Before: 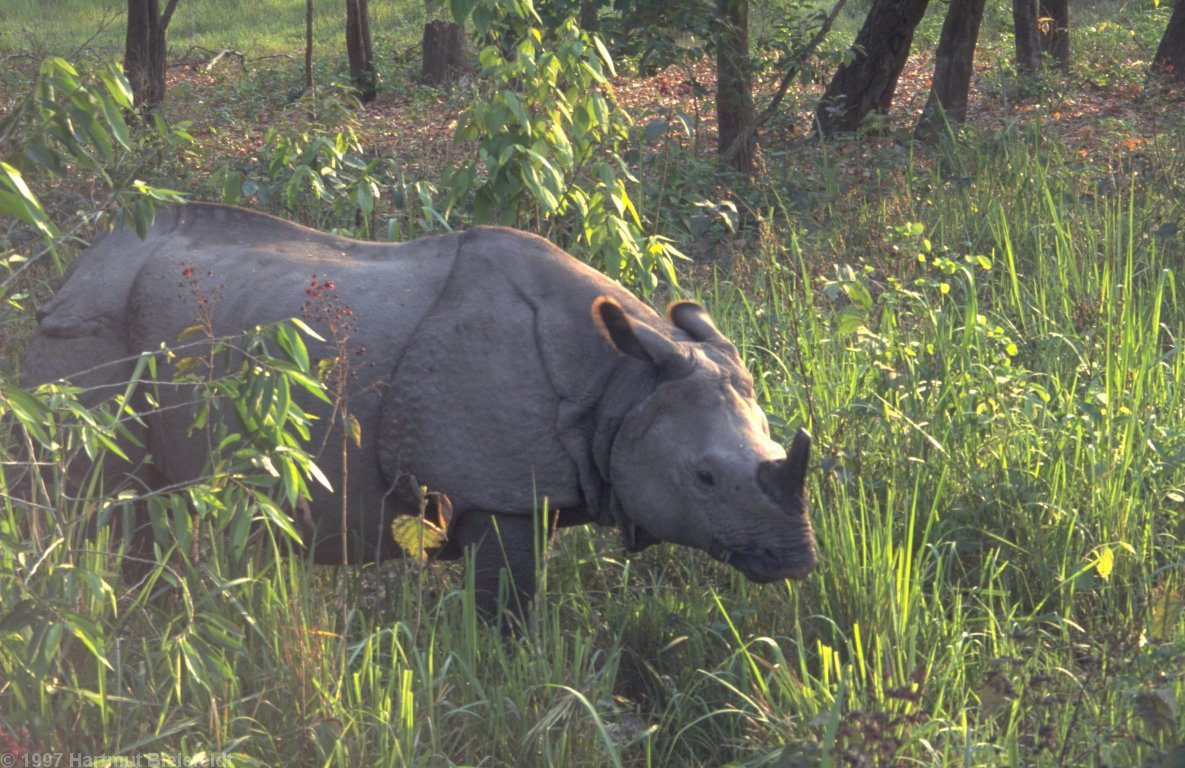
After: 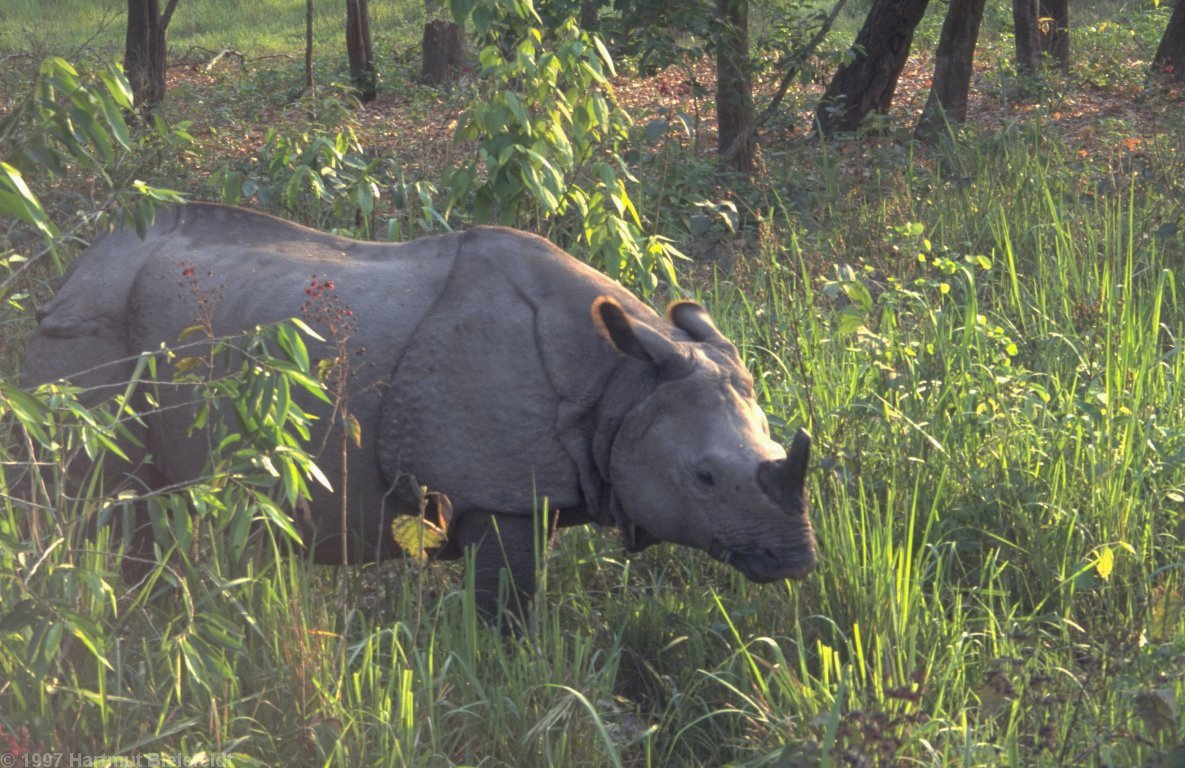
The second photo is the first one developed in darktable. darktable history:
exposure: exposure -0.048 EV, compensate highlight preservation false
